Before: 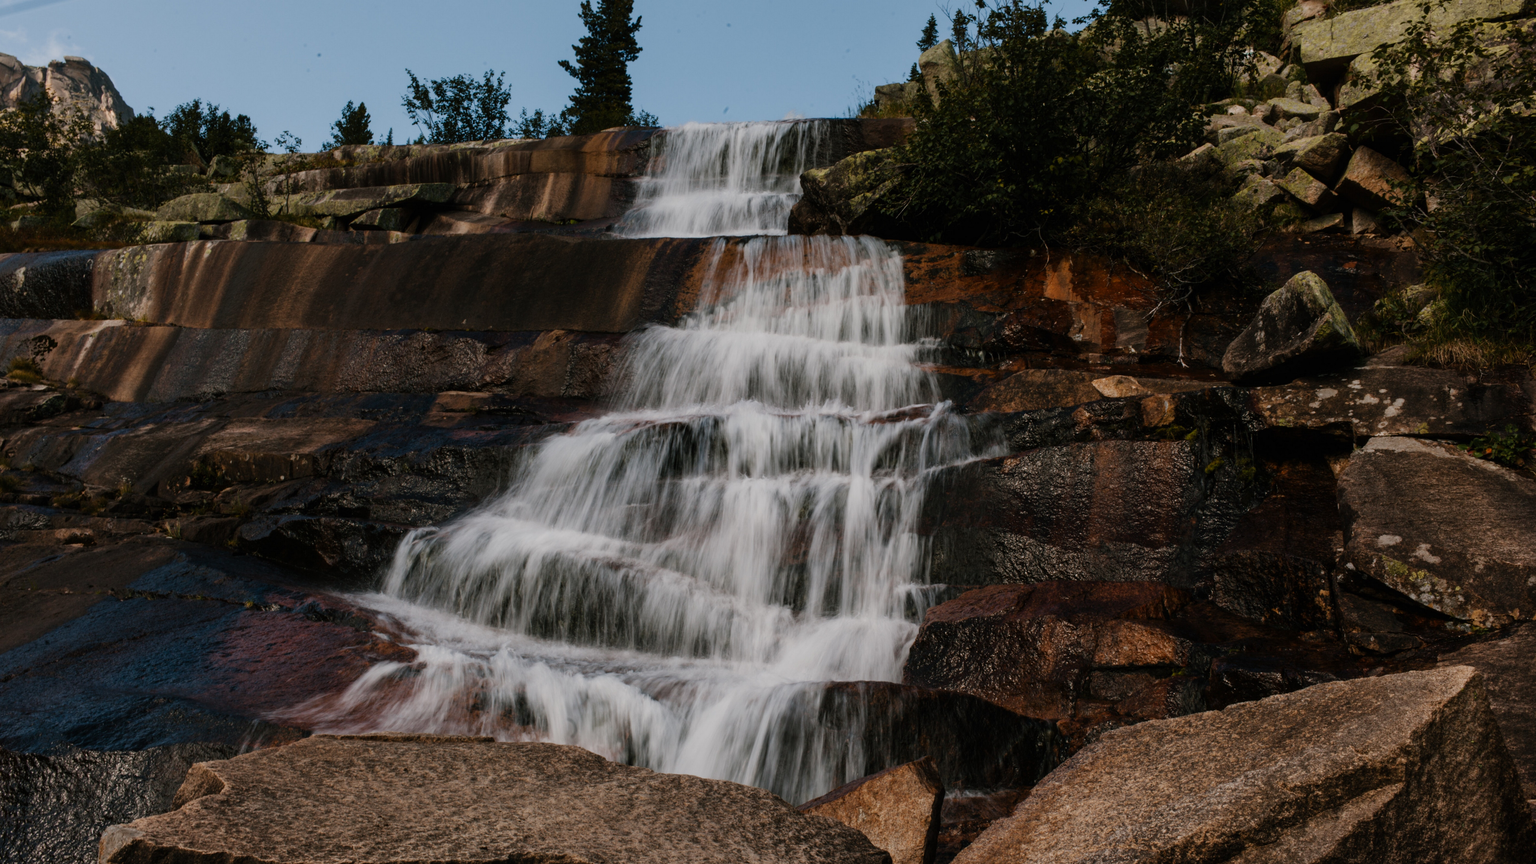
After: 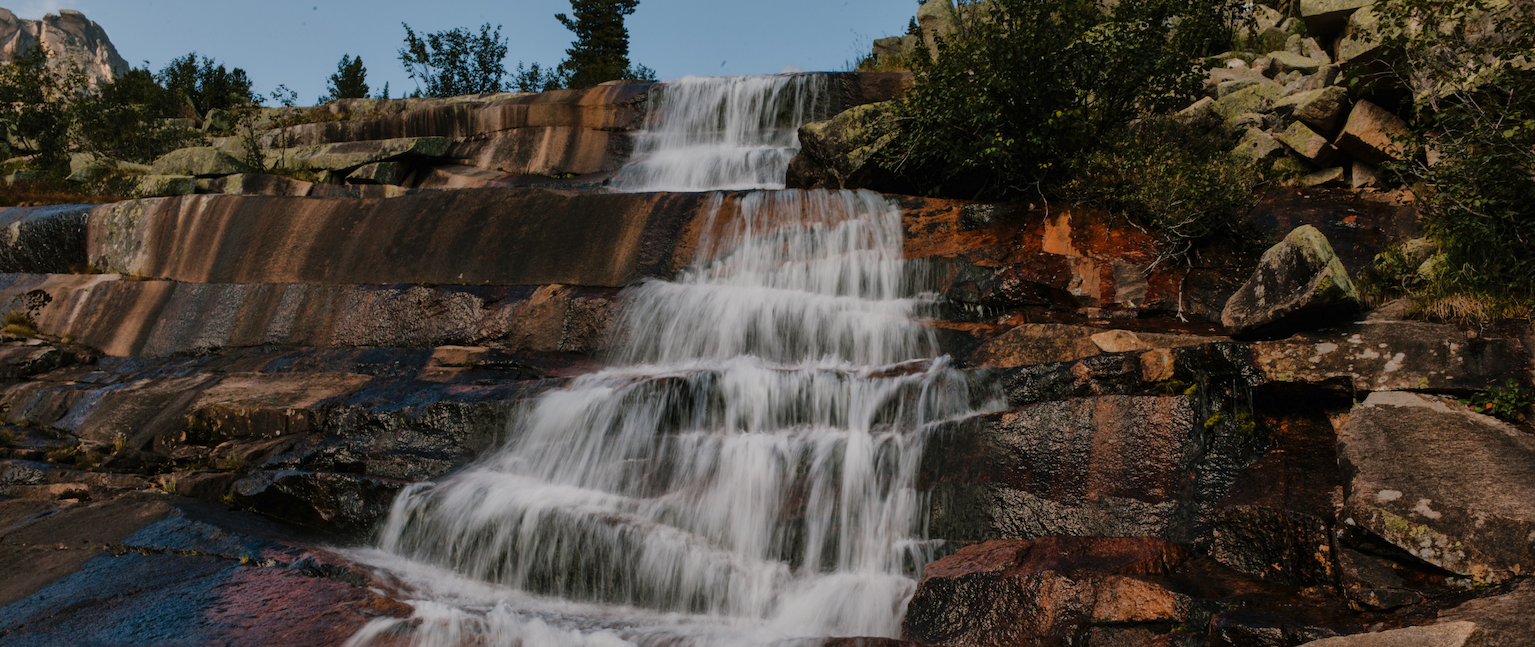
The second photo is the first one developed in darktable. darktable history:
shadows and highlights: on, module defaults
crop: left 0.387%, top 5.469%, bottom 19.809%
